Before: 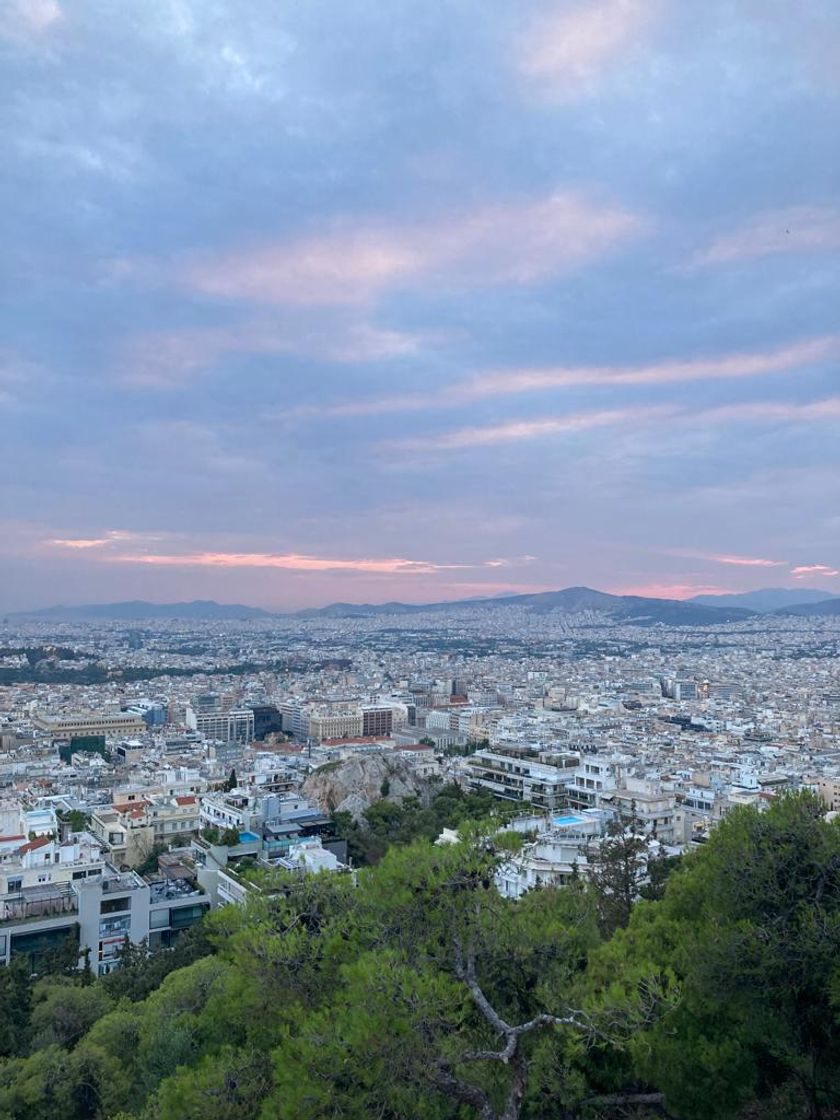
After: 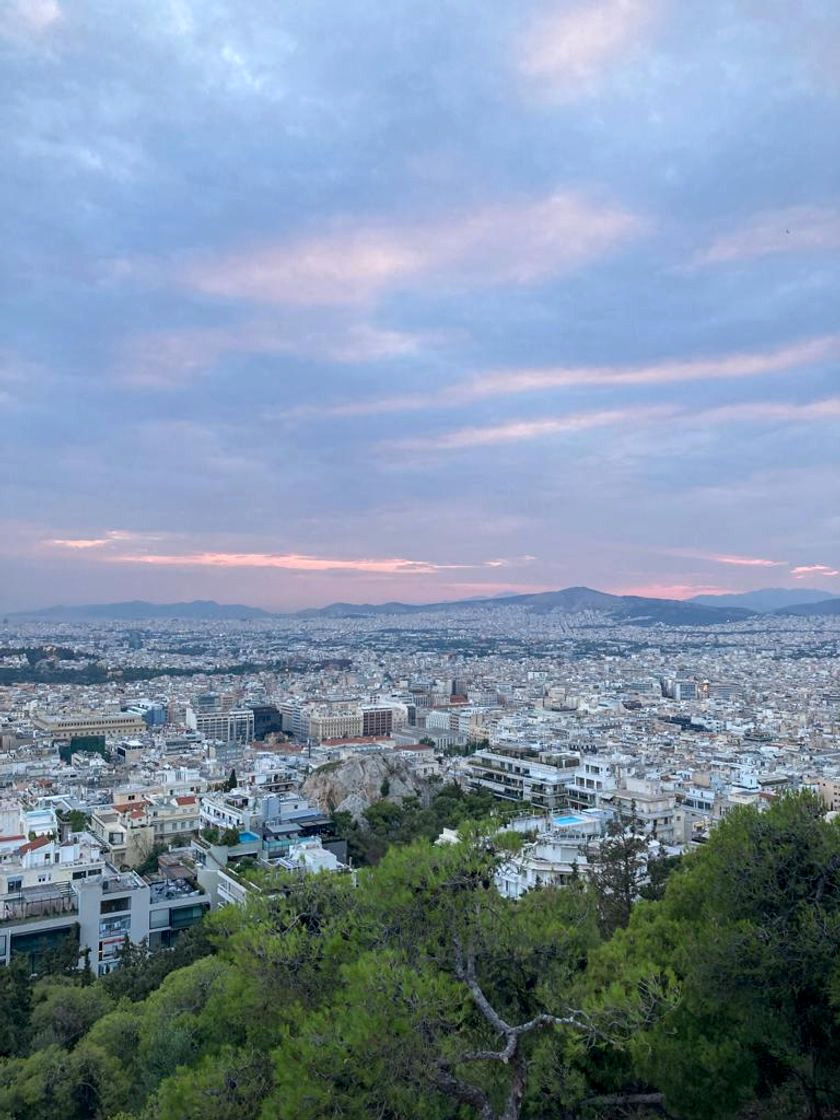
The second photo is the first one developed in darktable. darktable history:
local contrast: highlights 62%, shadows 113%, detail 107%, midtone range 0.536
exposure: exposure 0.077 EV, compensate highlight preservation false
